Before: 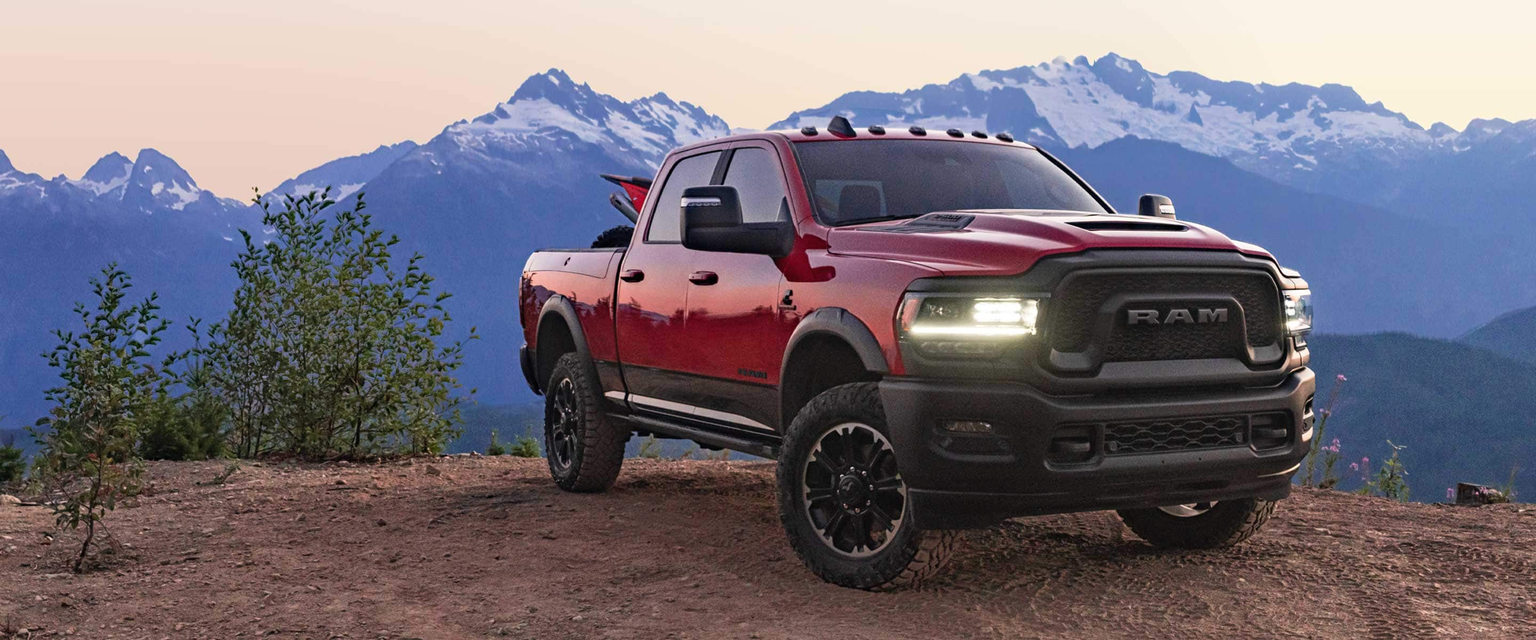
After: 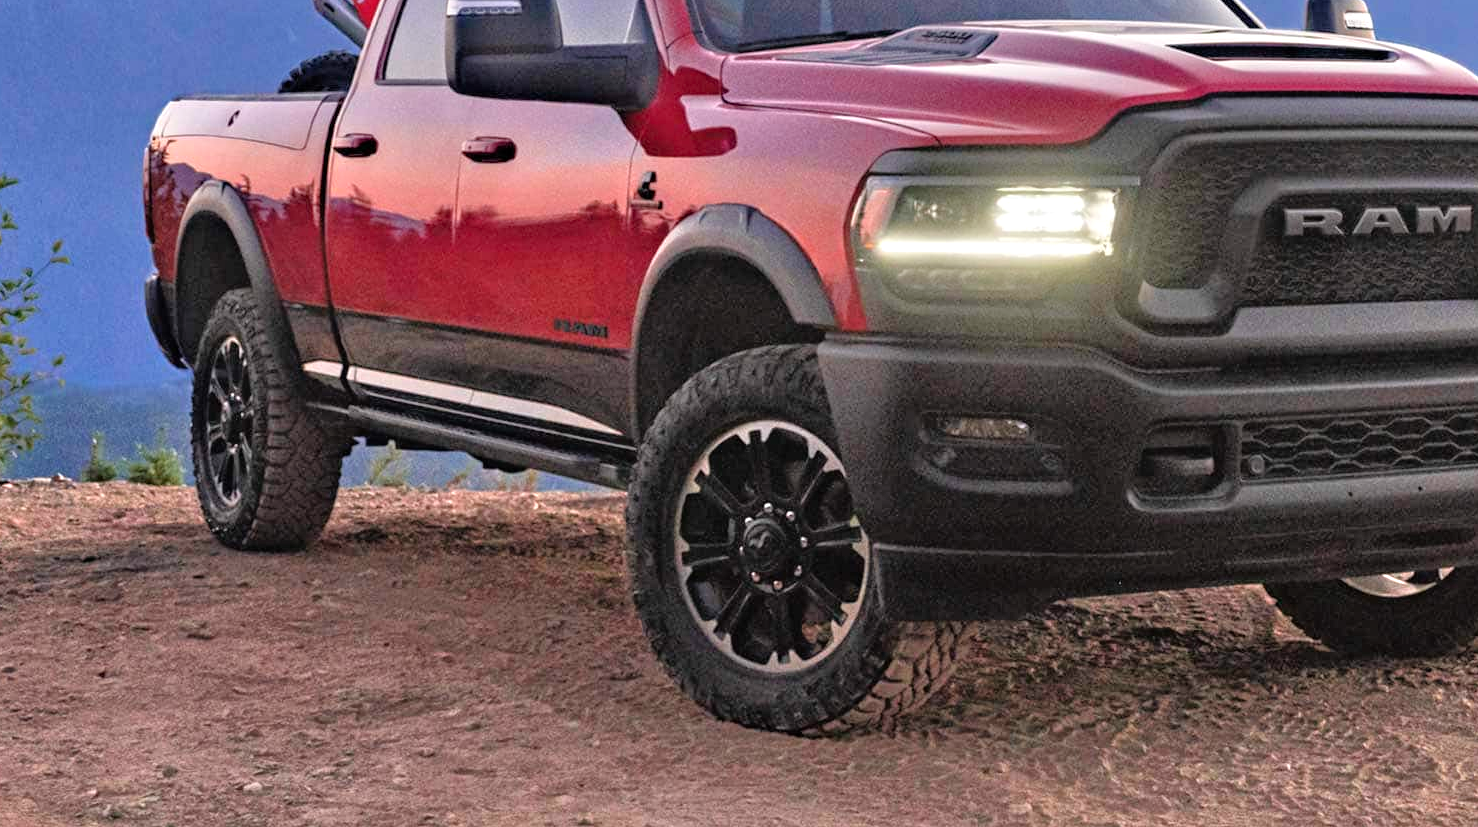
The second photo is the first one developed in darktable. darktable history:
crop and rotate: left 28.845%, top 31.03%, right 19.819%
tone equalizer: -7 EV 0.148 EV, -6 EV 0.565 EV, -5 EV 1.18 EV, -4 EV 1.3 EV, -3 EV 1.13 EV, -2 EV 0.6 EV, -1 EV 0.161 EV, mask exposure compensation -0.487 EV
local contrast: mode bilateral grid, contrast 10, coarseness 24, detail 111%, midtone range 0.2
